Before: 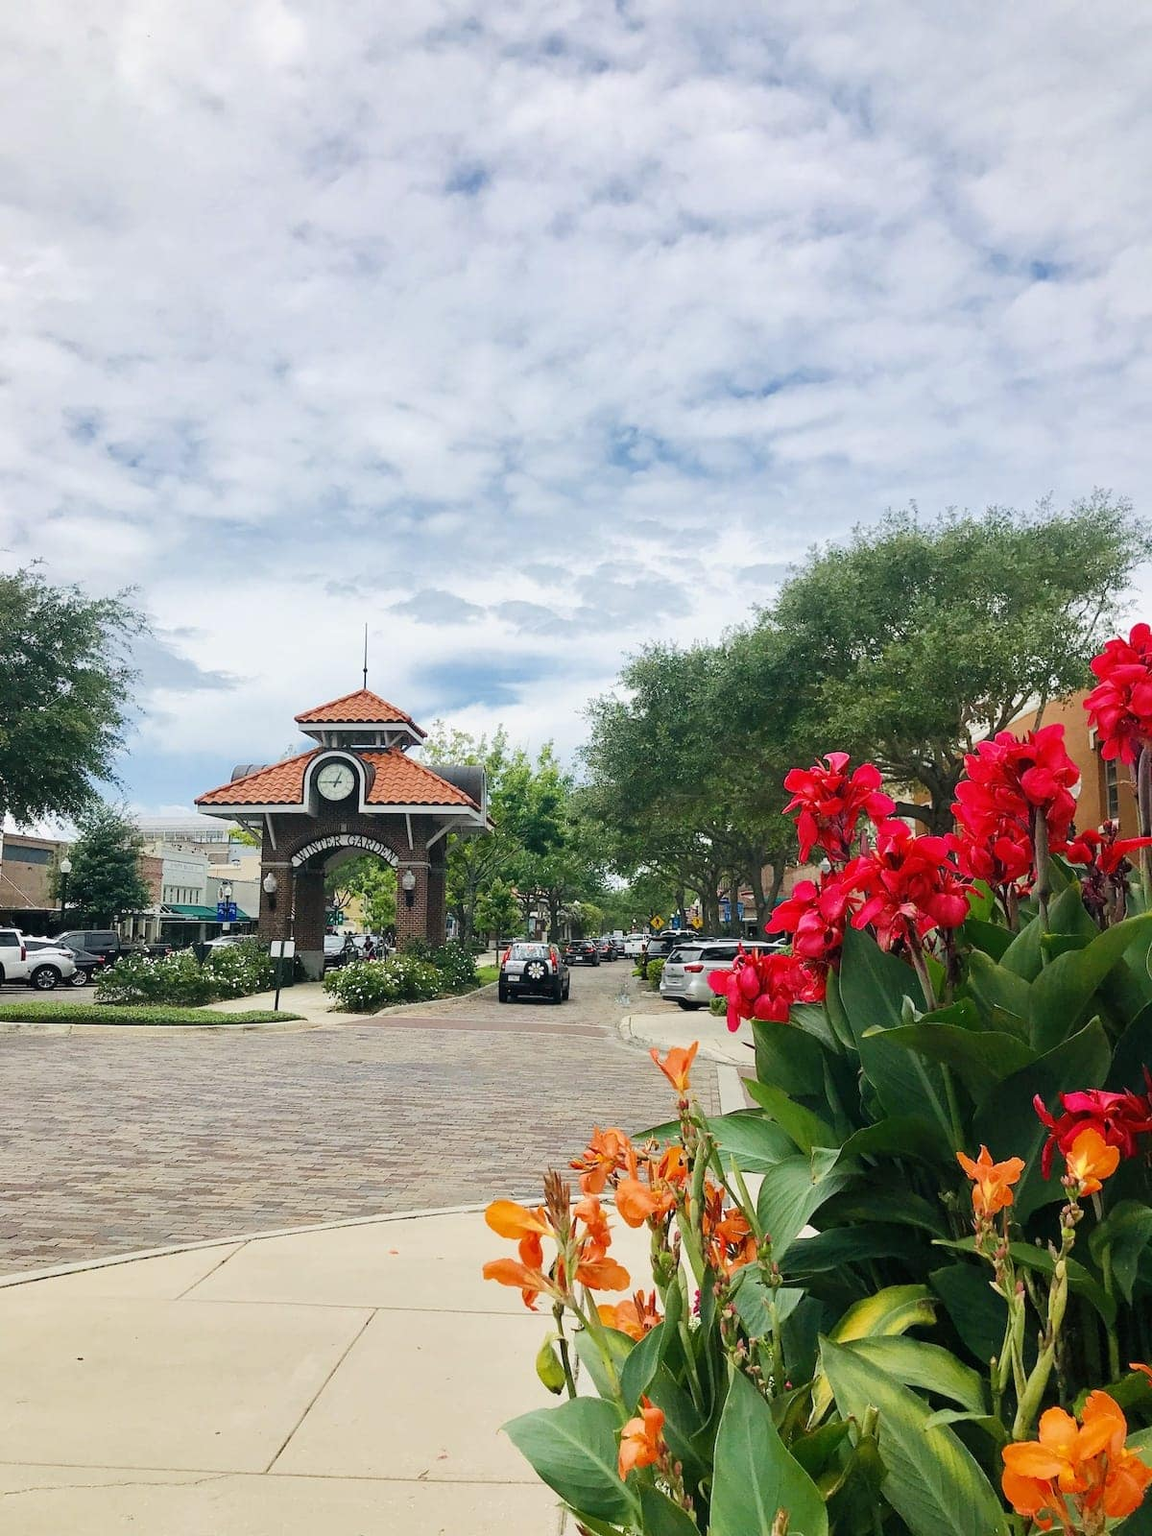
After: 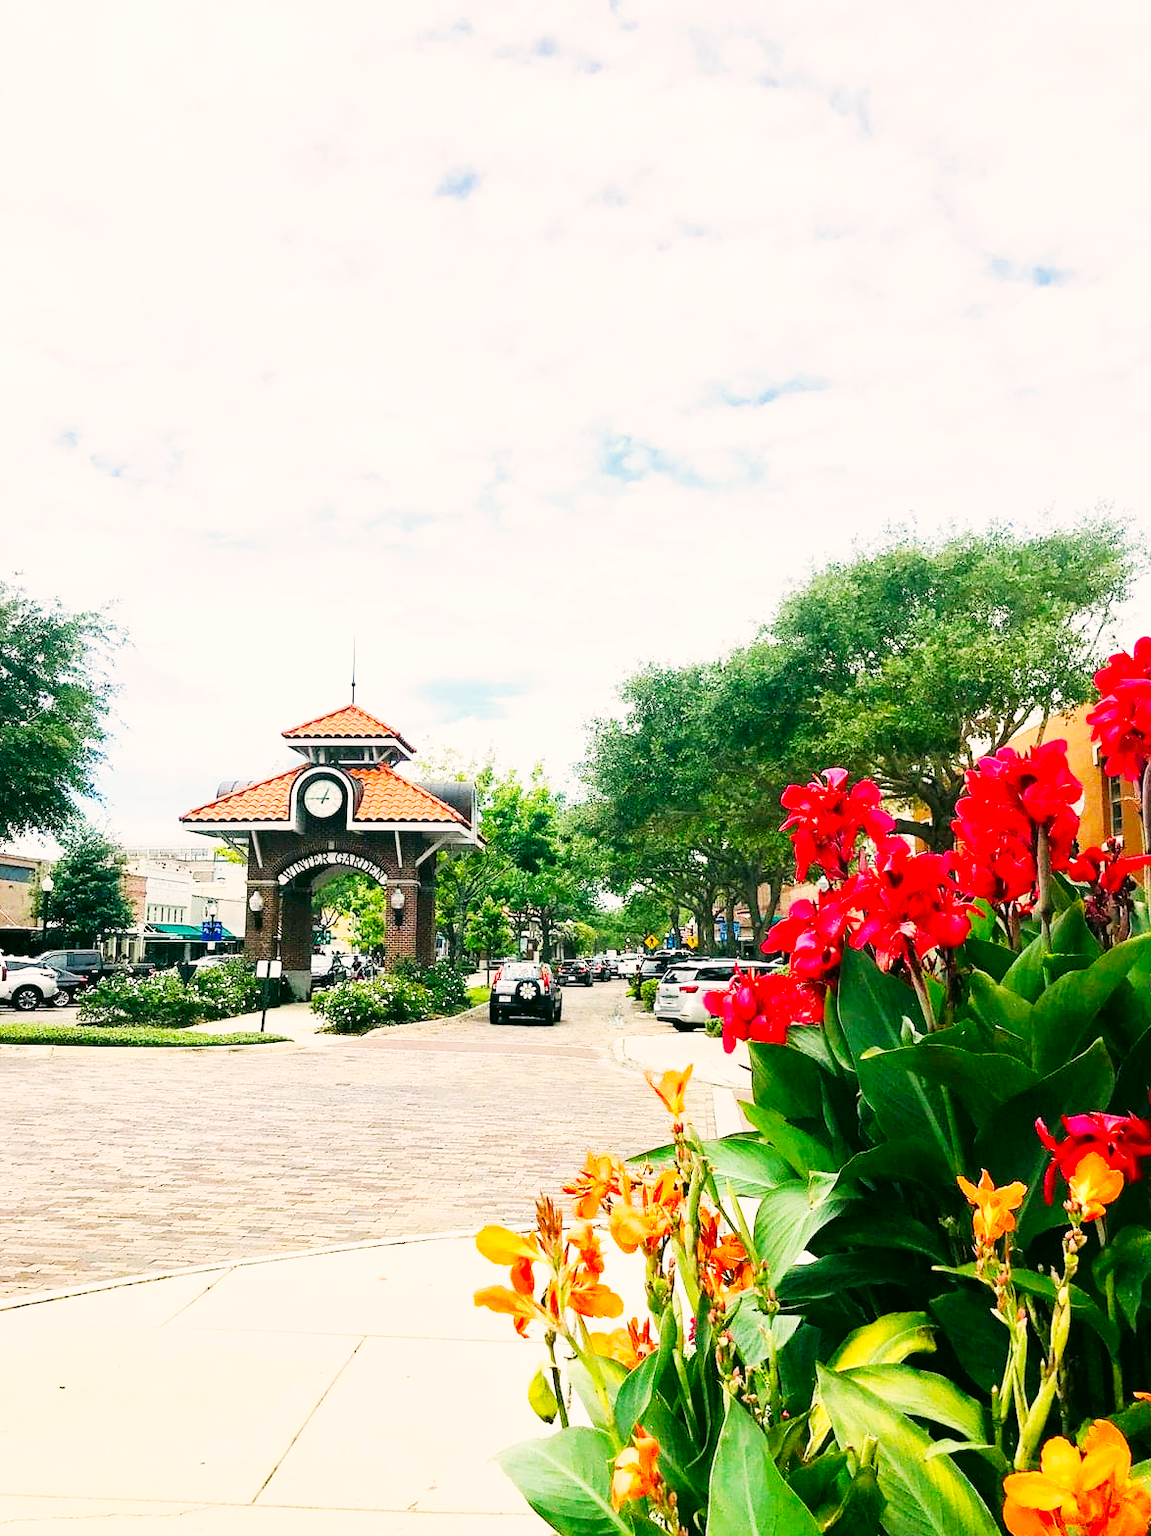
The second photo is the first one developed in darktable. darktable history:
color correction: highlights a* 4.02, highlights b* 4.98, shadows a* -7.55, shadows b* 4.98
base curve: curves: ch0 [(0, 0) (0.007, 0.004) (0.027, 0.03) (0.046, 0.07) (0.207, 0.54) (0.442, 0.872) (0.673, 0.972) (1, 1)], preserve colors none
exposure: exposure -0.05 EV
crop: left 1.743%, right 0.268%, bottom 2.011%
